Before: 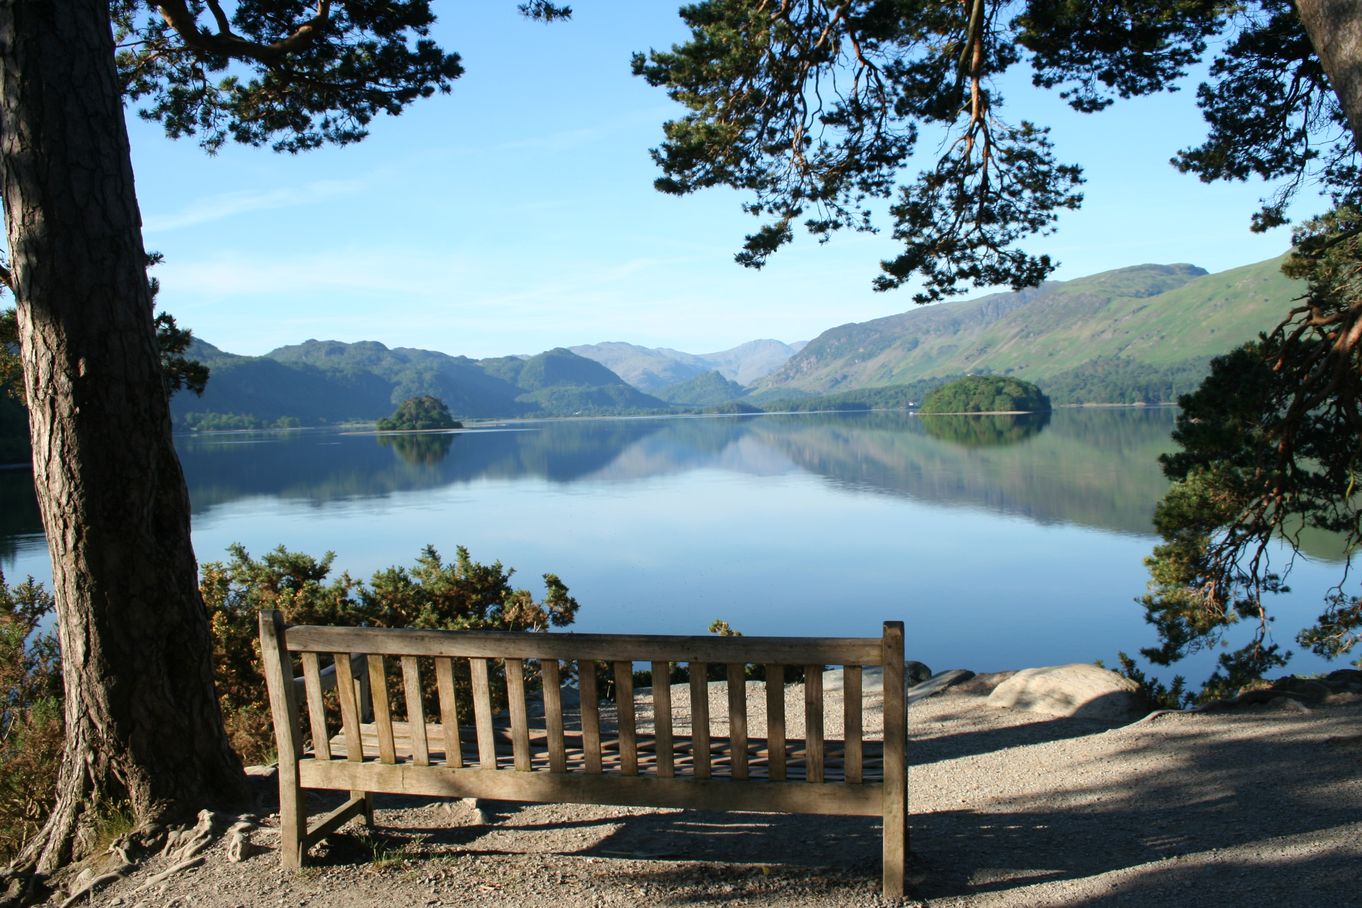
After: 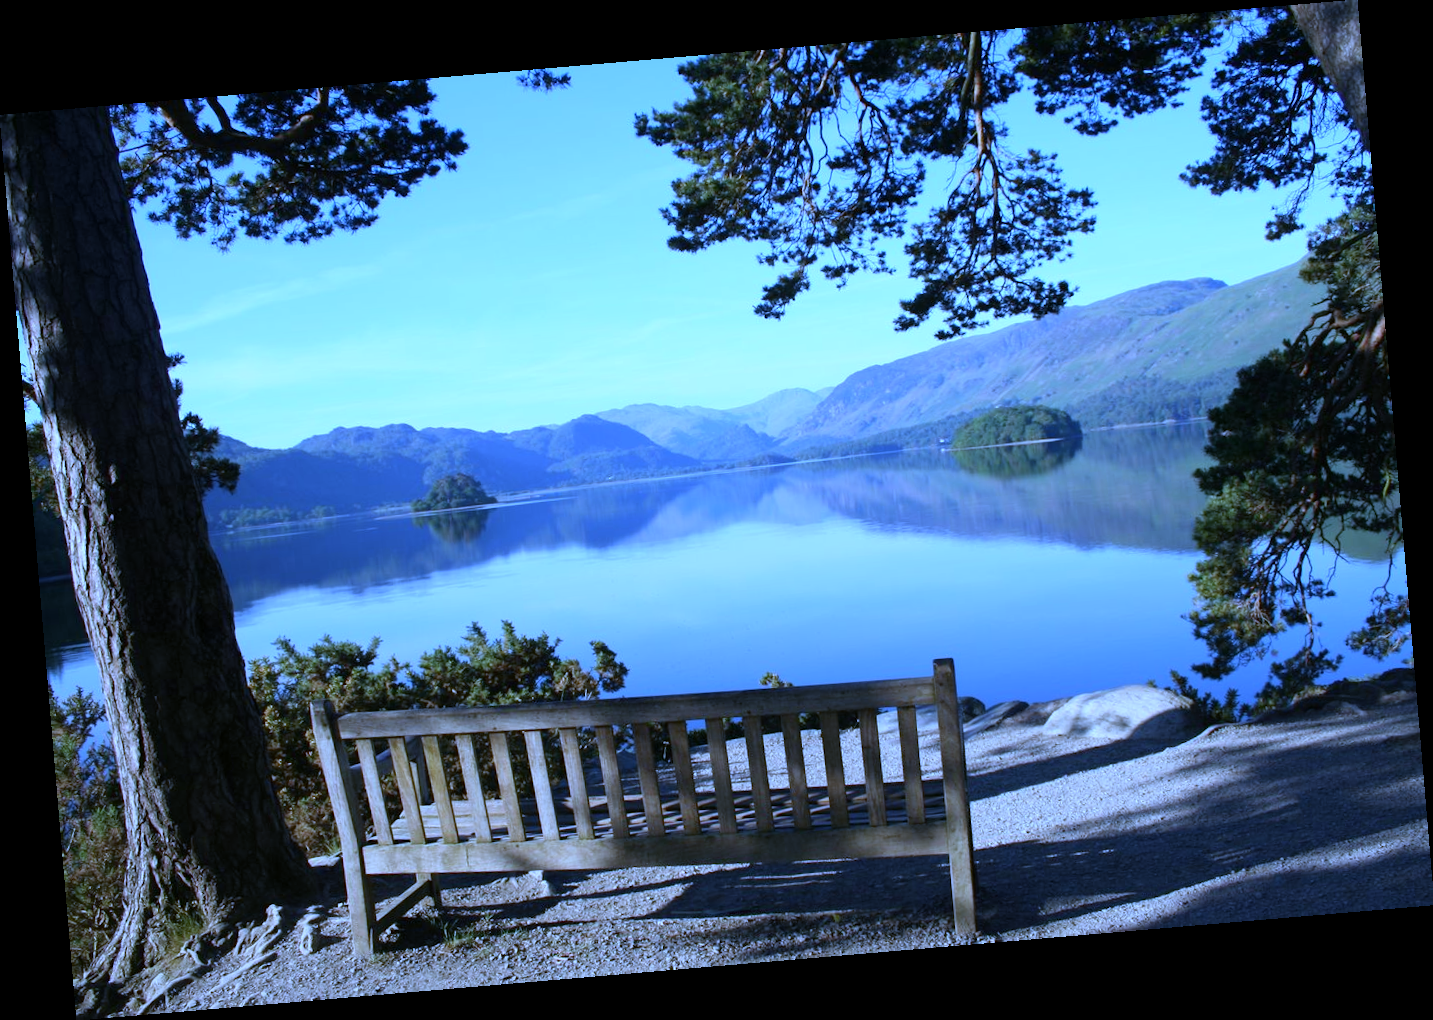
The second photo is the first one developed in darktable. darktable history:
white balance: red 0.766, blue 1.537
rotate and perspective: rotation -4.86°, automatic cropping off
